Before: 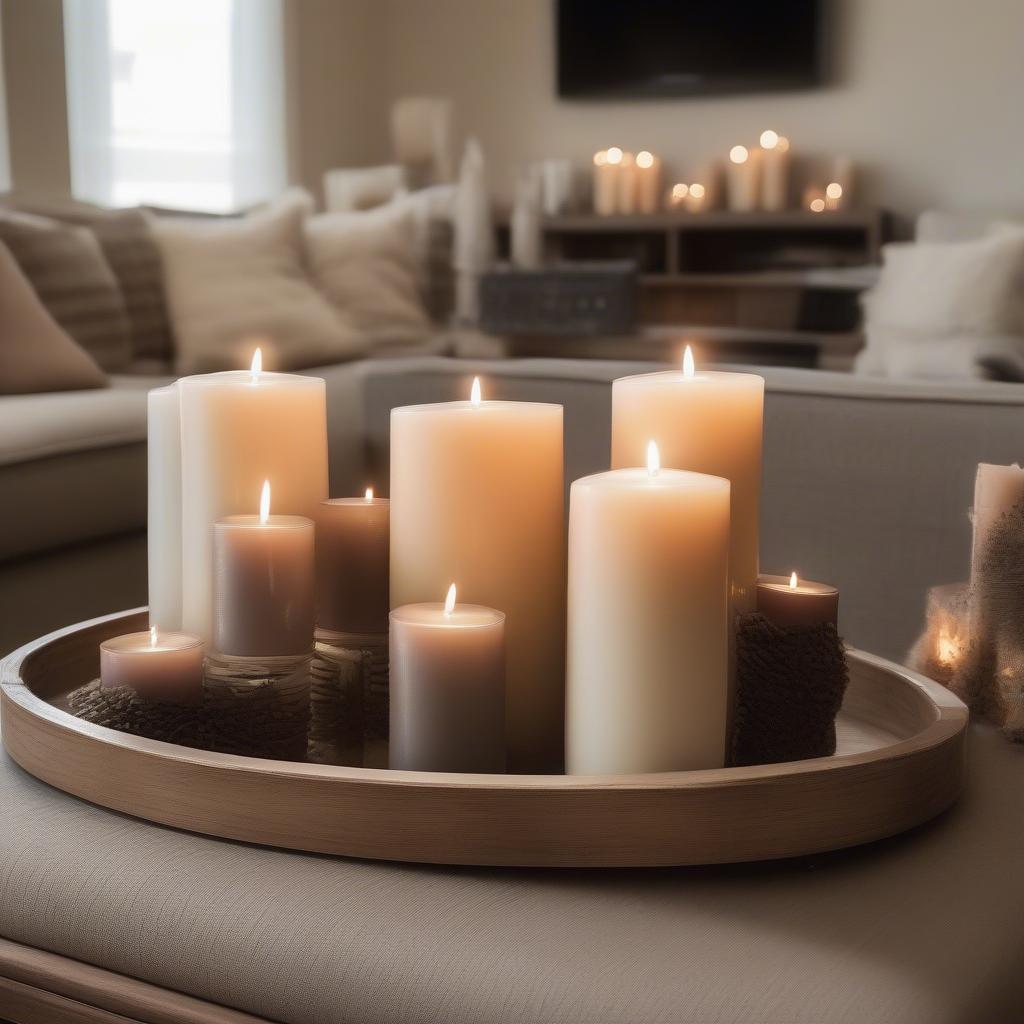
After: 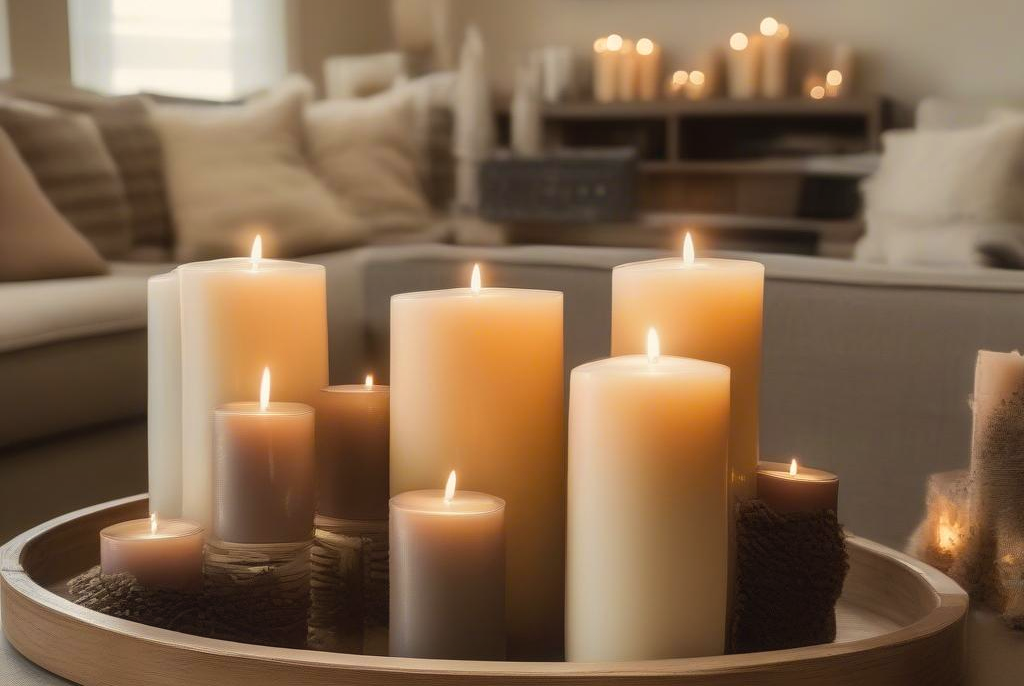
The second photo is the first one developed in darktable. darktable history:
color calibration: output colorfulness [0, 0.315, 0, 0], x 0.334, y 0.348, temperature 5404.87 K
local contrast: detail 109%
crop: top 11.131%, bottom 21.779%
